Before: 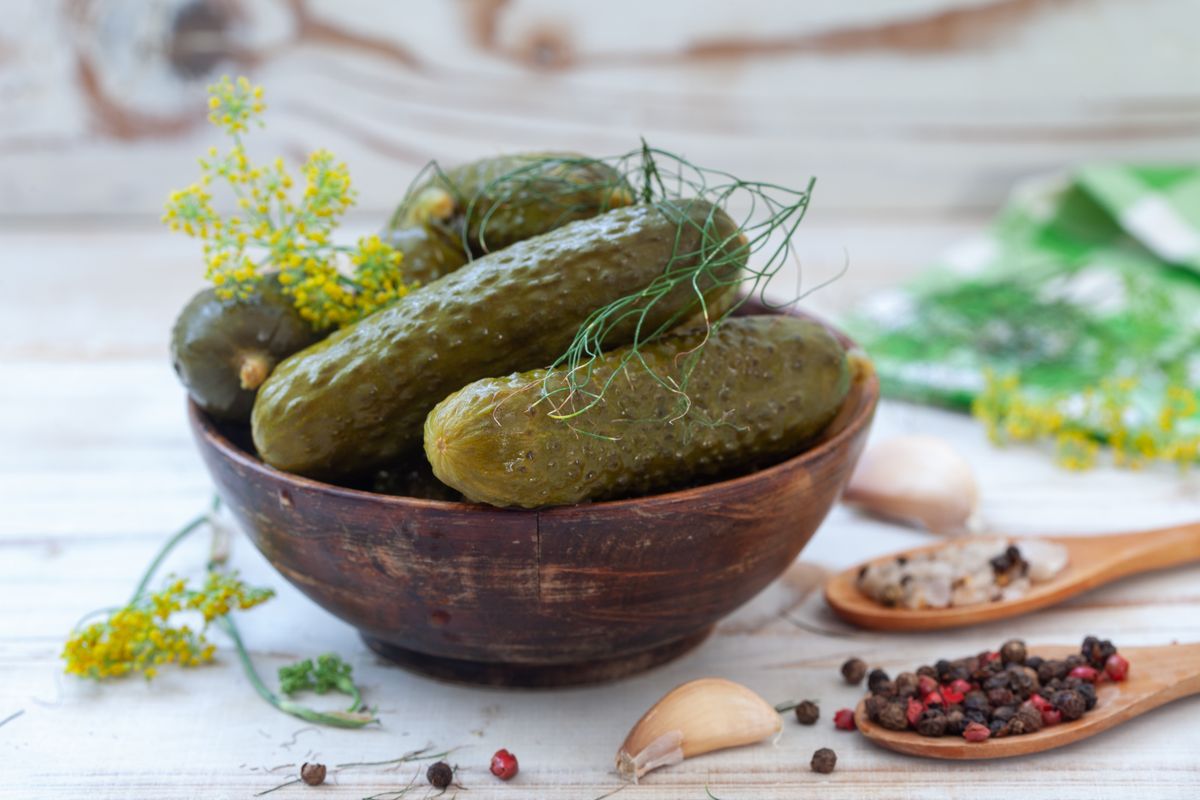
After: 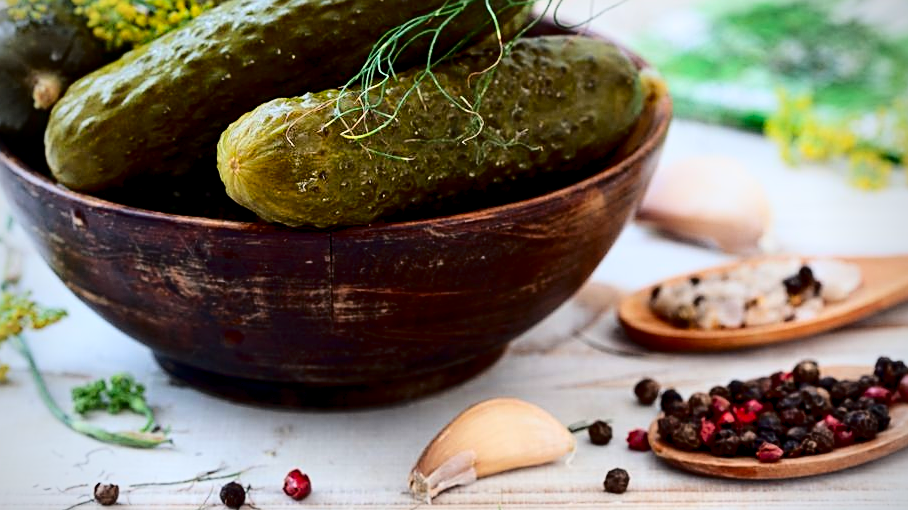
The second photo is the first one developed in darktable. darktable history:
vignetting: on, module defaults
crop and rotate: left 17.299%, top 35.115%, right 7.015%, bottom 1.024%
exposure: black level correction 0.011, exposure -0.478 EV, compensate highlight preservation false
contrast equalizer: y [[0.5, 0.5, 0.472, 0.5, 0.5, 0.5], [0.5 ×6], [0.5 ×6], [0 ×6], [0 ×6]]
sharpen: on, module defaults
base curve: curves: ch0 [(0, 0) (0.028, 0.03) (0.121, 0.232) (0.46, 0.748) (0.859, 0.968) (1, 1)]
contrast brightness saturation: contrast 0.2, brightness -0.11, saturation 0.1
